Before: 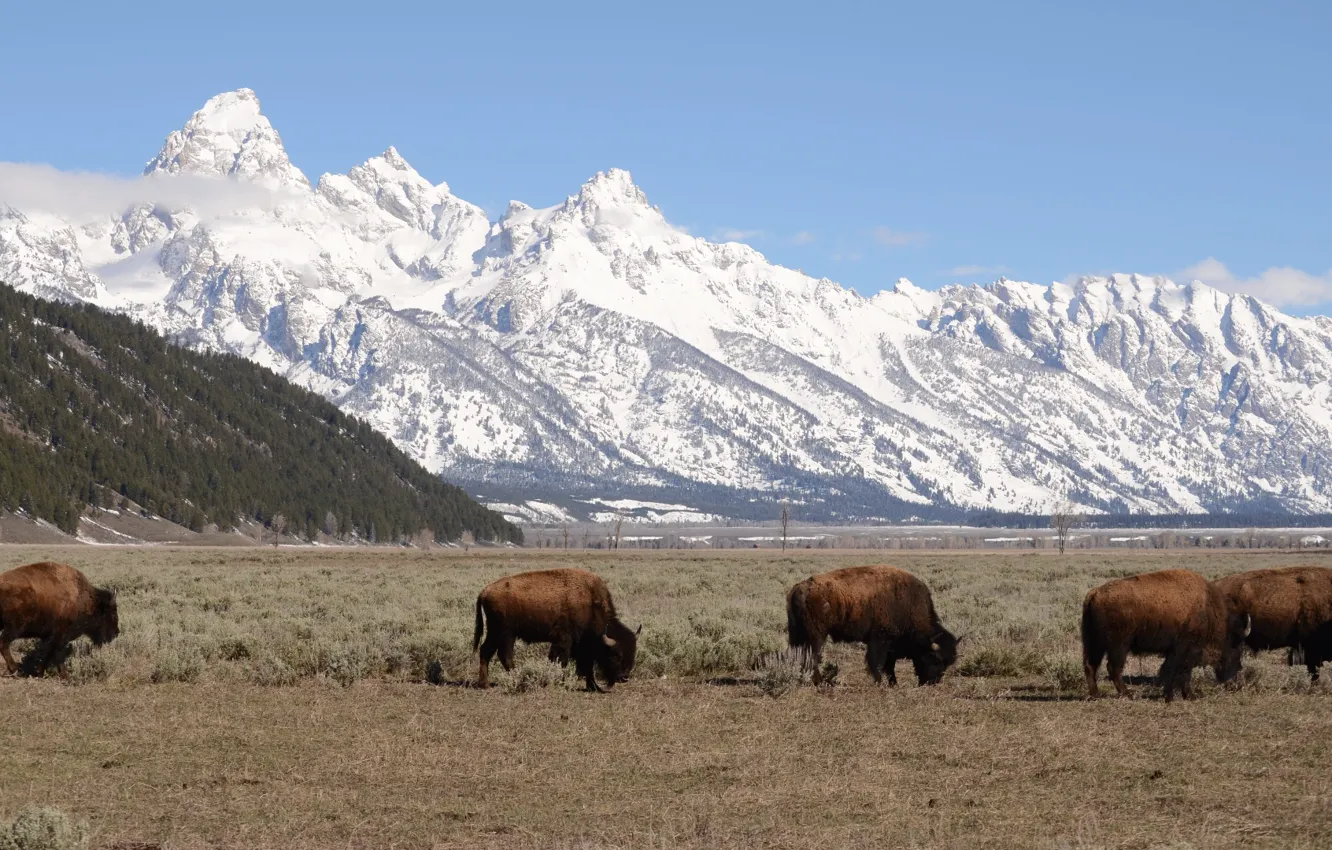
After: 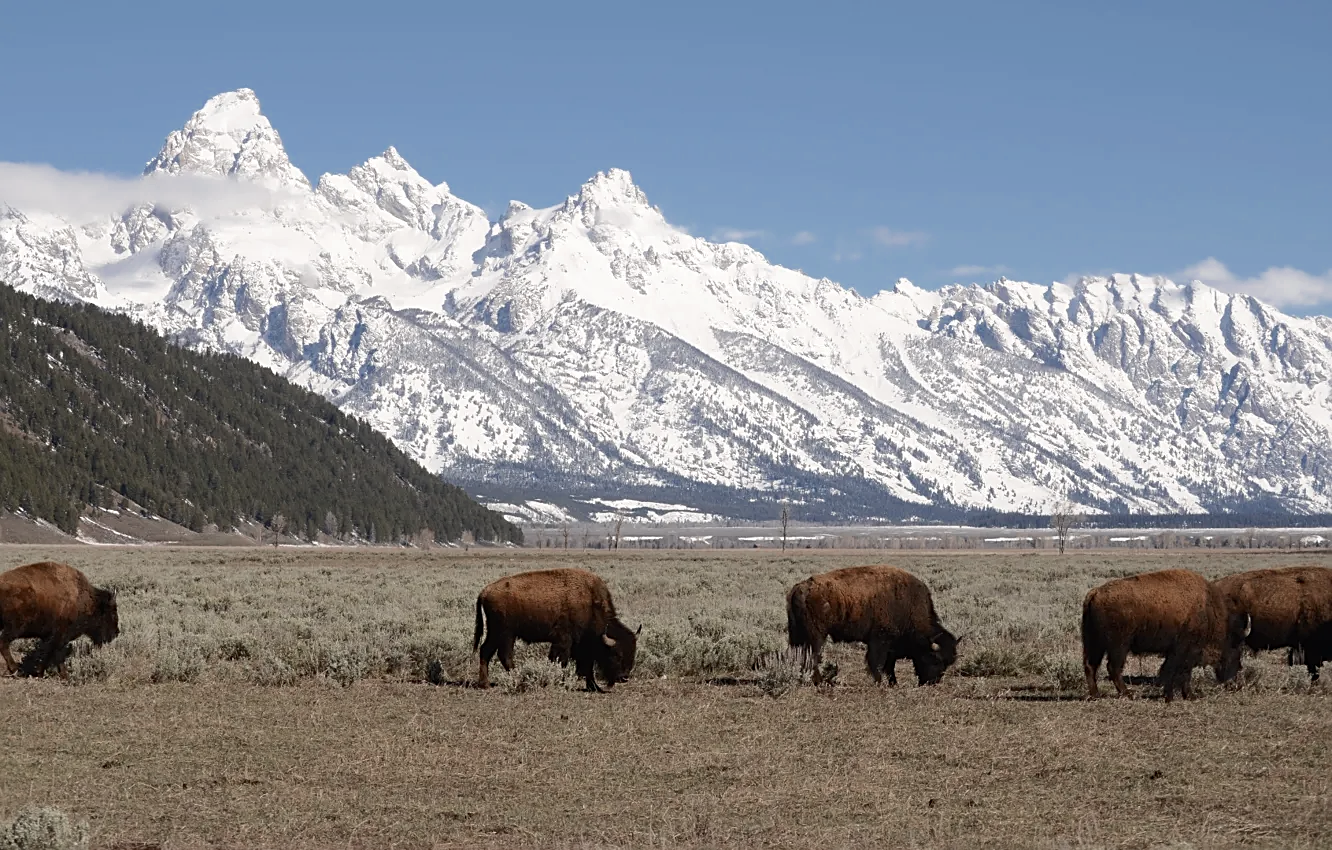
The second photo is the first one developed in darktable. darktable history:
sharpen: amount 0.496
color zones: curves: ch0 [(0, 0.5) (0.125, 0.4) (0.25, 0.5) (0.375, 0.4) (0.5, 0.4) (0.625, 0.35) (0.75, 0.35) (0.875, 0.5)]; ch1 [(0, 0.35) (0.125, 0.45) (0.25, 0.35) (0.375, 0.35) (0.5, 0.35) (0.625, 0.35) (0.75, 0.45) (0.875, 0.35)]; ch2 [(0, 0.6) (0.125, 0.5) (0.25, 0.5) (0.375, 0.6) (0.5, 0.6) (0.625, 0.5) (0.75, 0.5) (0.875, 0.5)]
